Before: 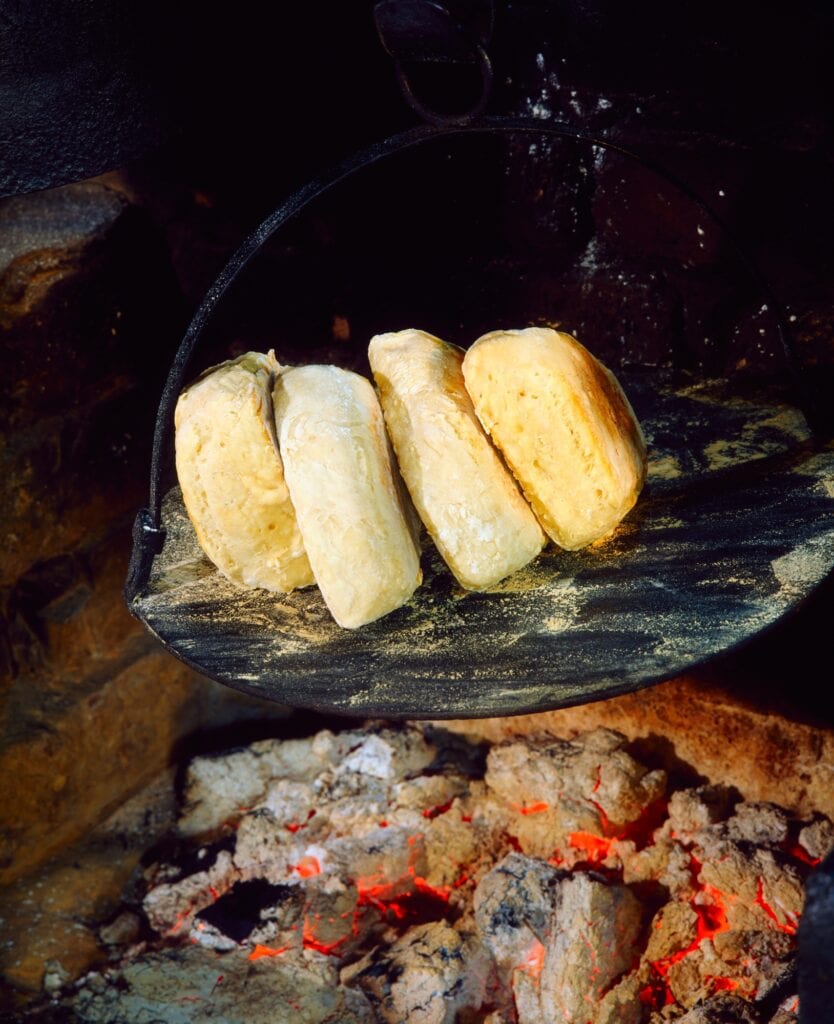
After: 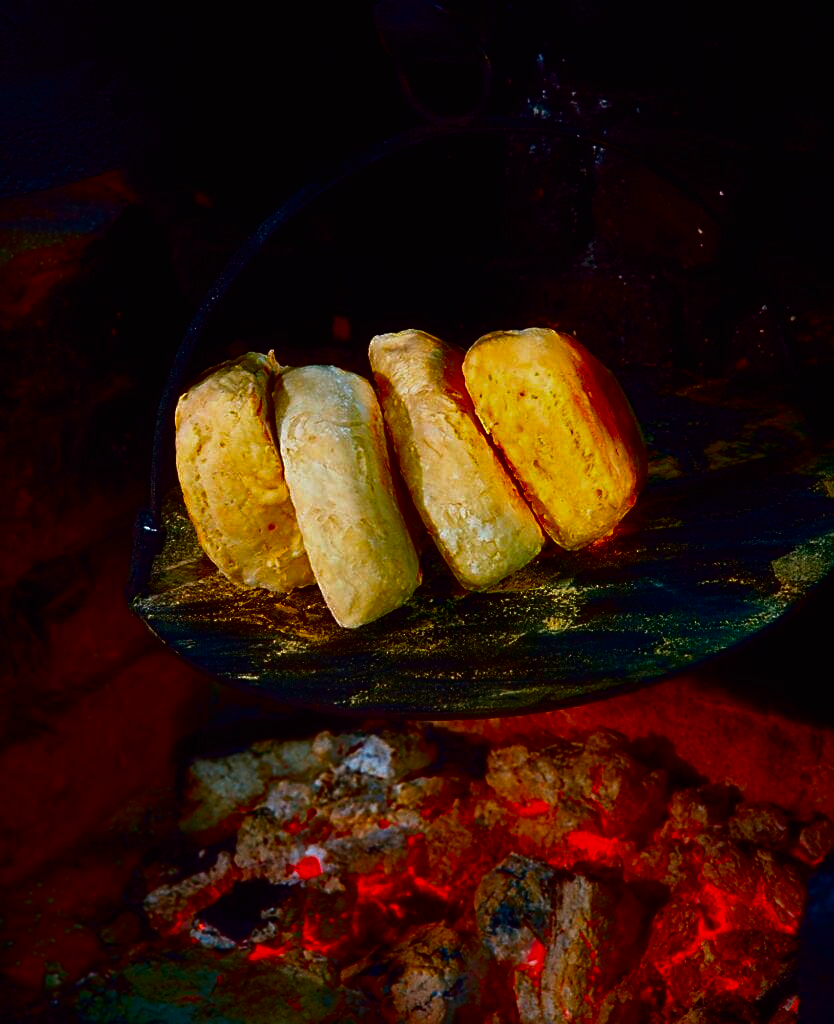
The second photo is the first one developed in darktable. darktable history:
exposure: black level correction -0.025, exposure -0.119 EV, compensate highlight preservation false
contrast brightness saturation: brightness -0.994, saturation 0.986
sharpen: radius 1.88, amount 0.408, threshold 1.319
